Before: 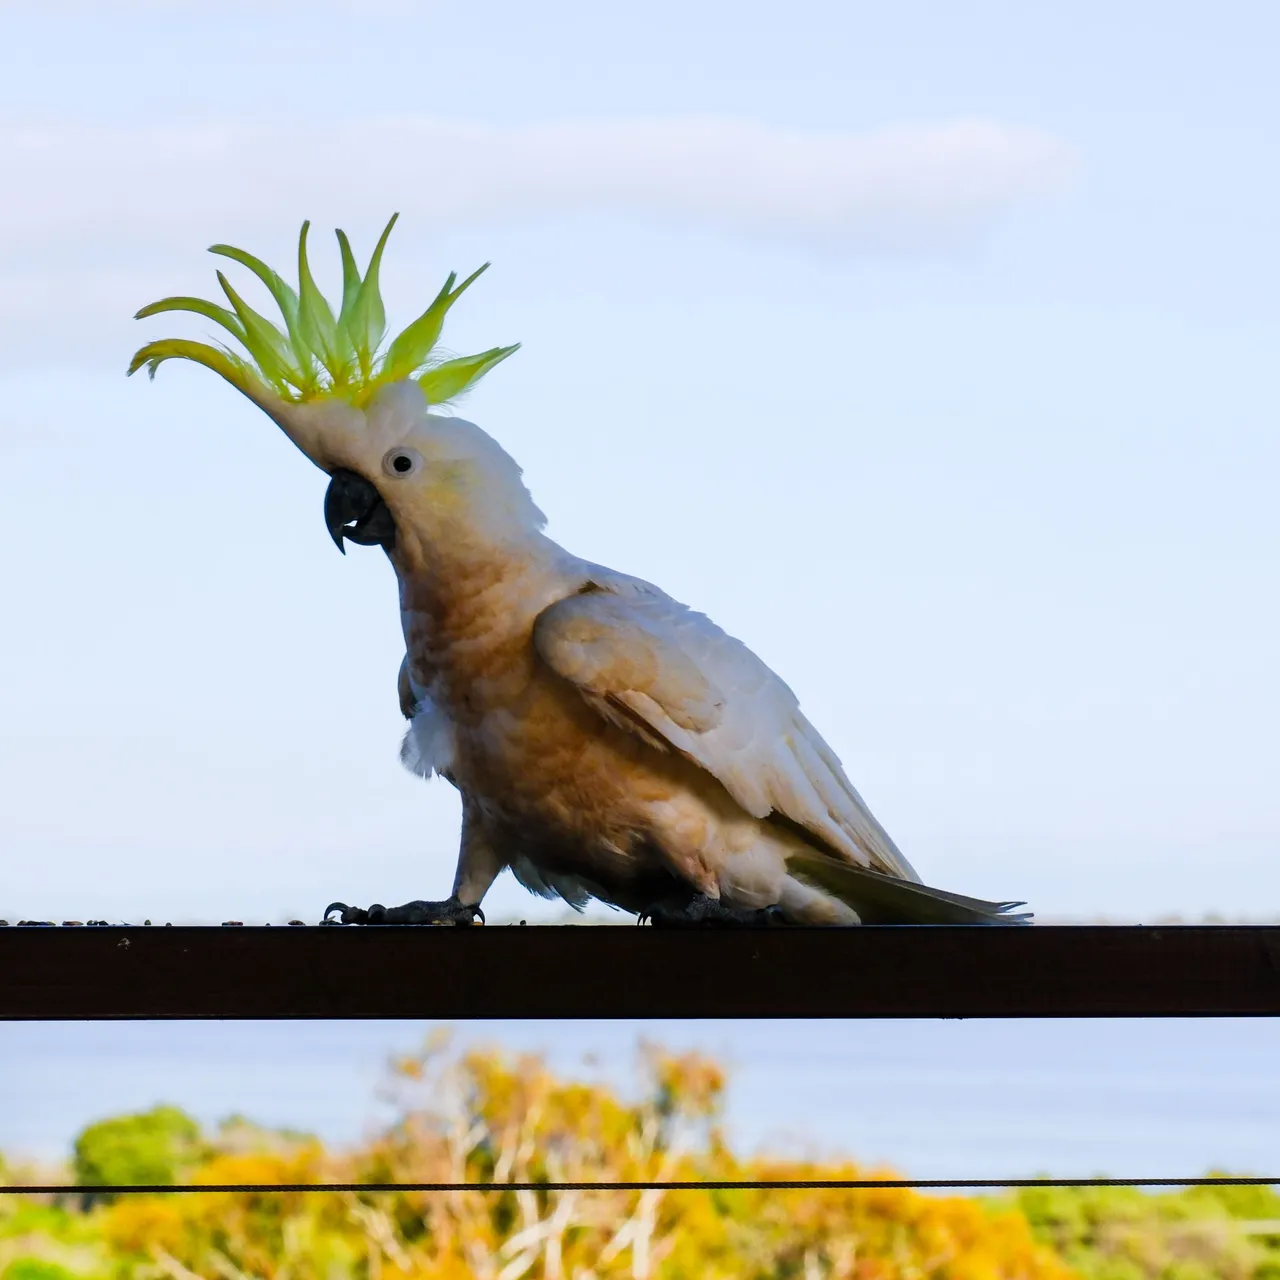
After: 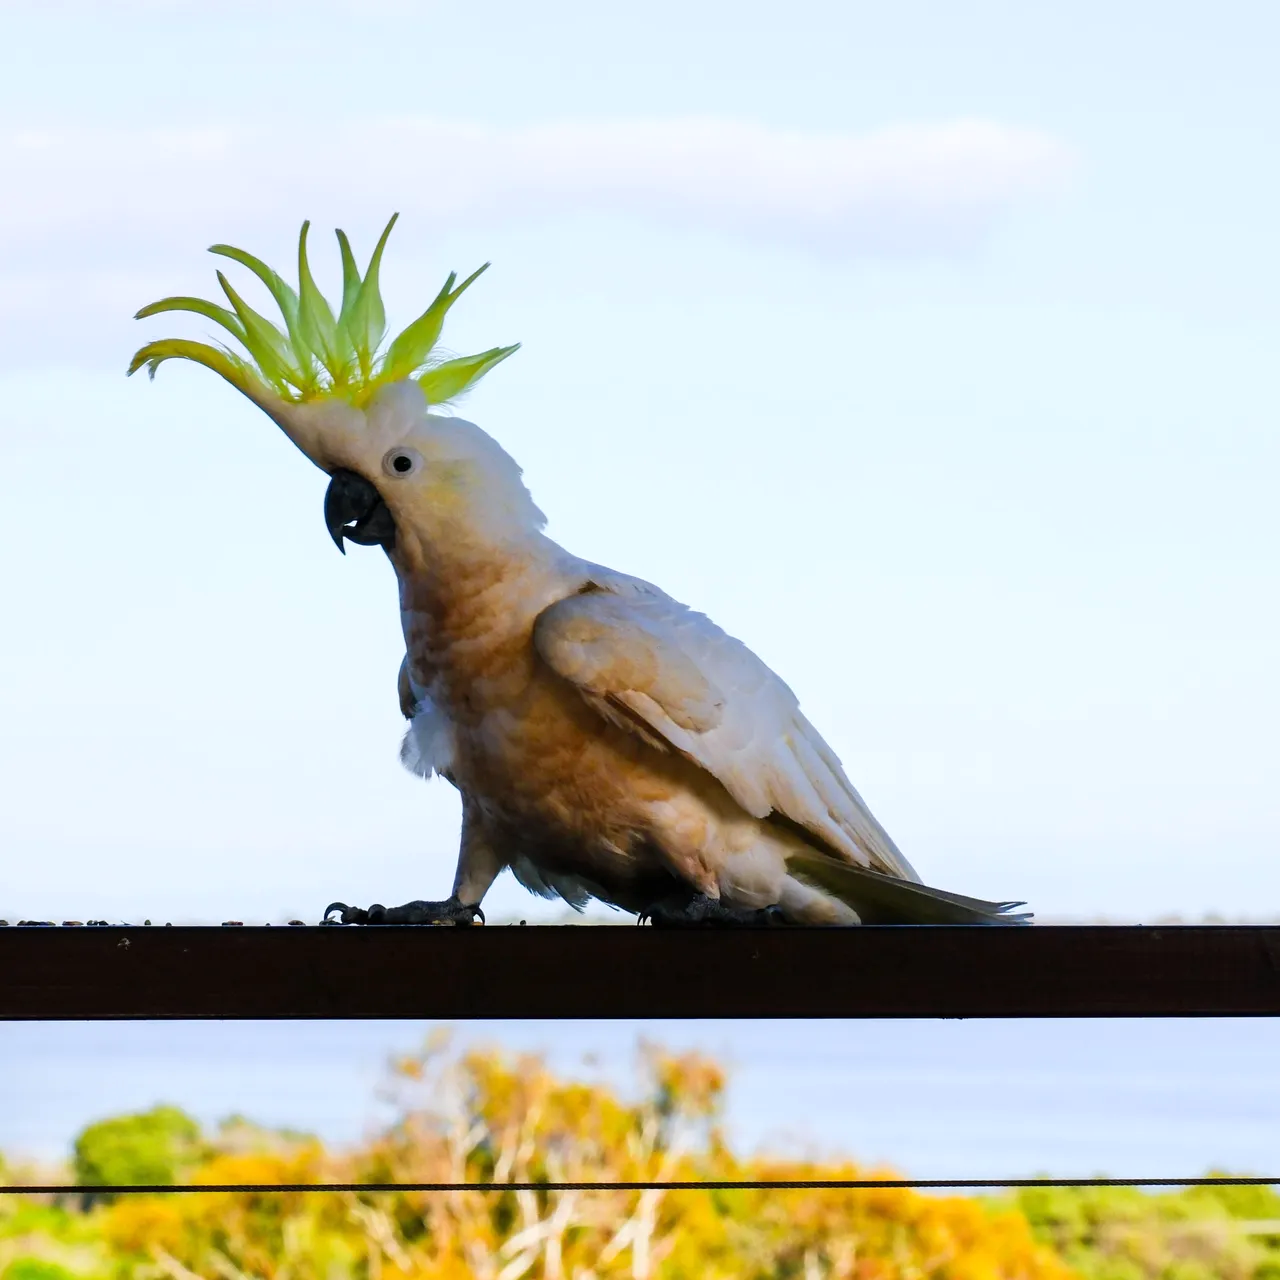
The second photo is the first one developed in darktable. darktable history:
exposure: exposure 0.166 EV, compensate highlight preservation false
tone equalizer: edges refinement/feathering 500, mask exposure compensation -1.57 EV, preserve details guided filter
